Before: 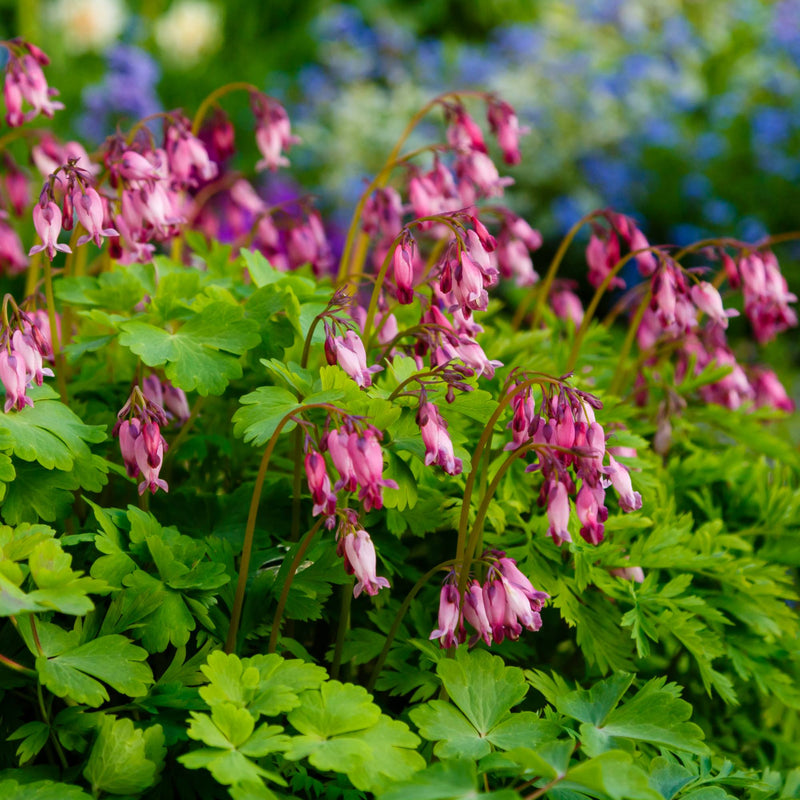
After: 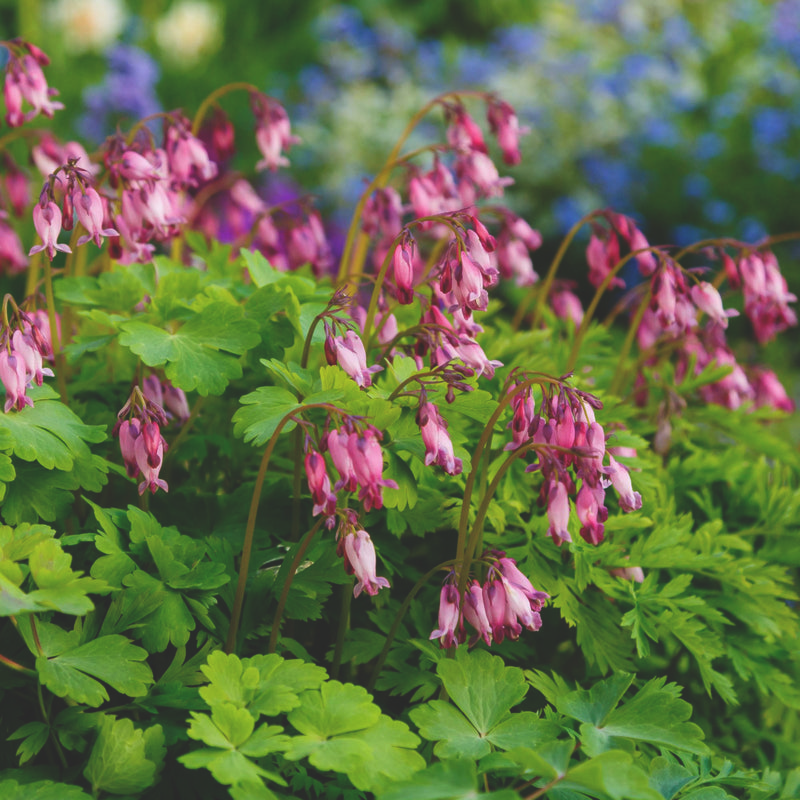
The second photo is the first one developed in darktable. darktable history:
exposure: black level correction -0.024, exposure -0.118 EV, compensate exposure bias true, compensate highlight preservation false
